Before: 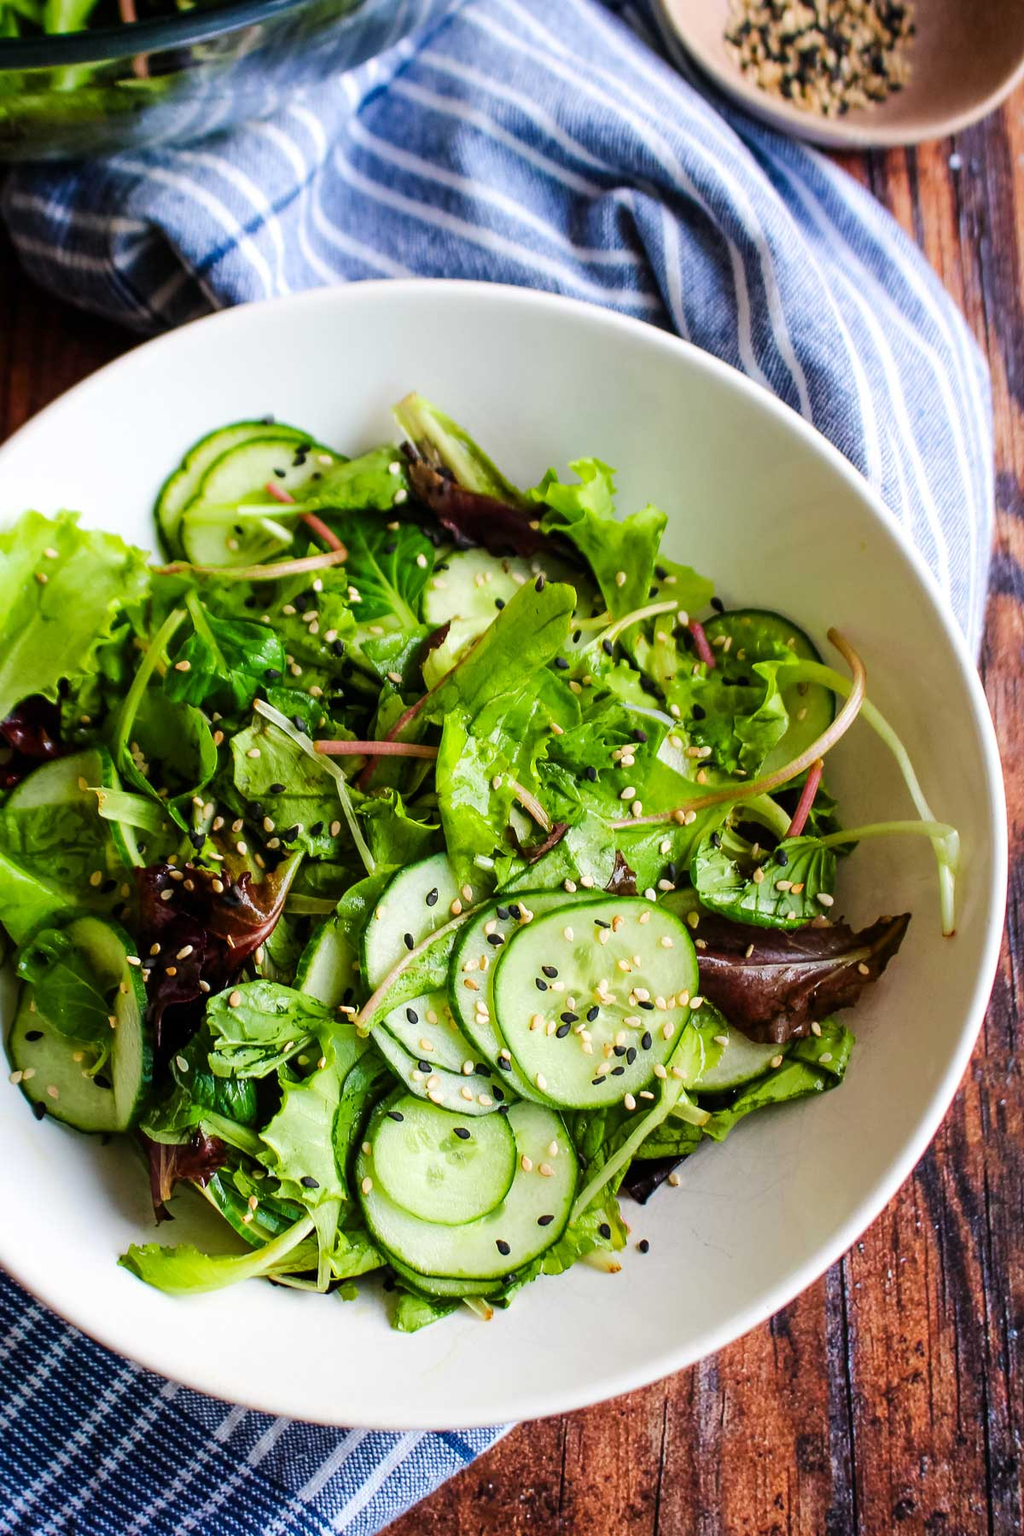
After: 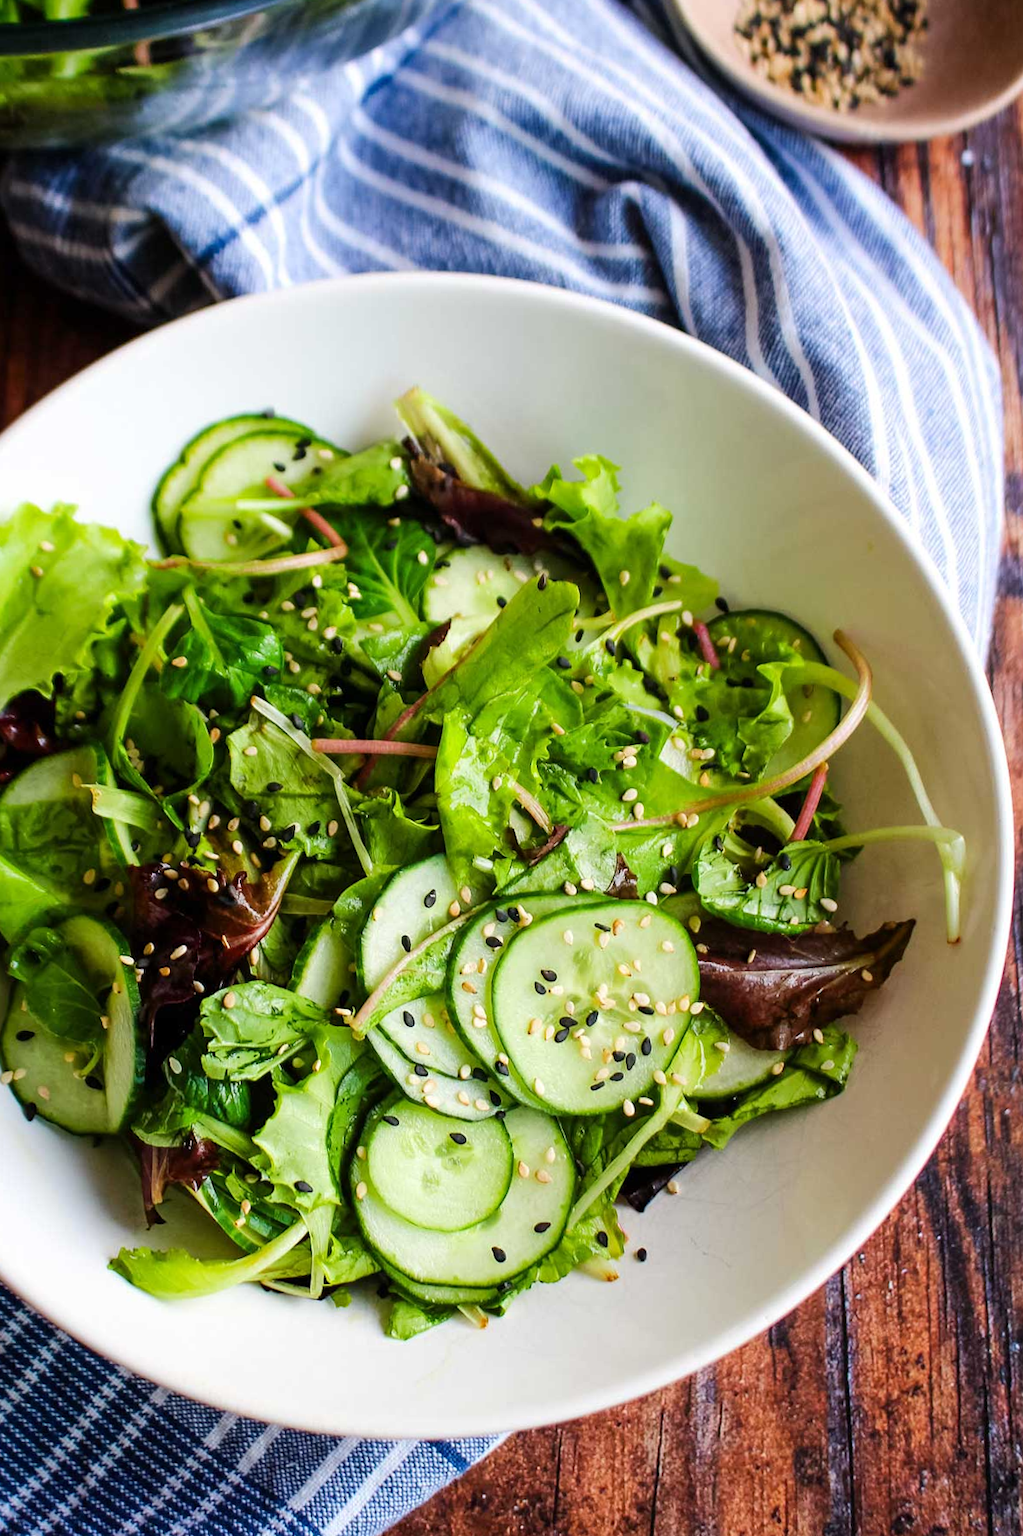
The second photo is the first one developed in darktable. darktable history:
crop and rotate: angle -0.527°
